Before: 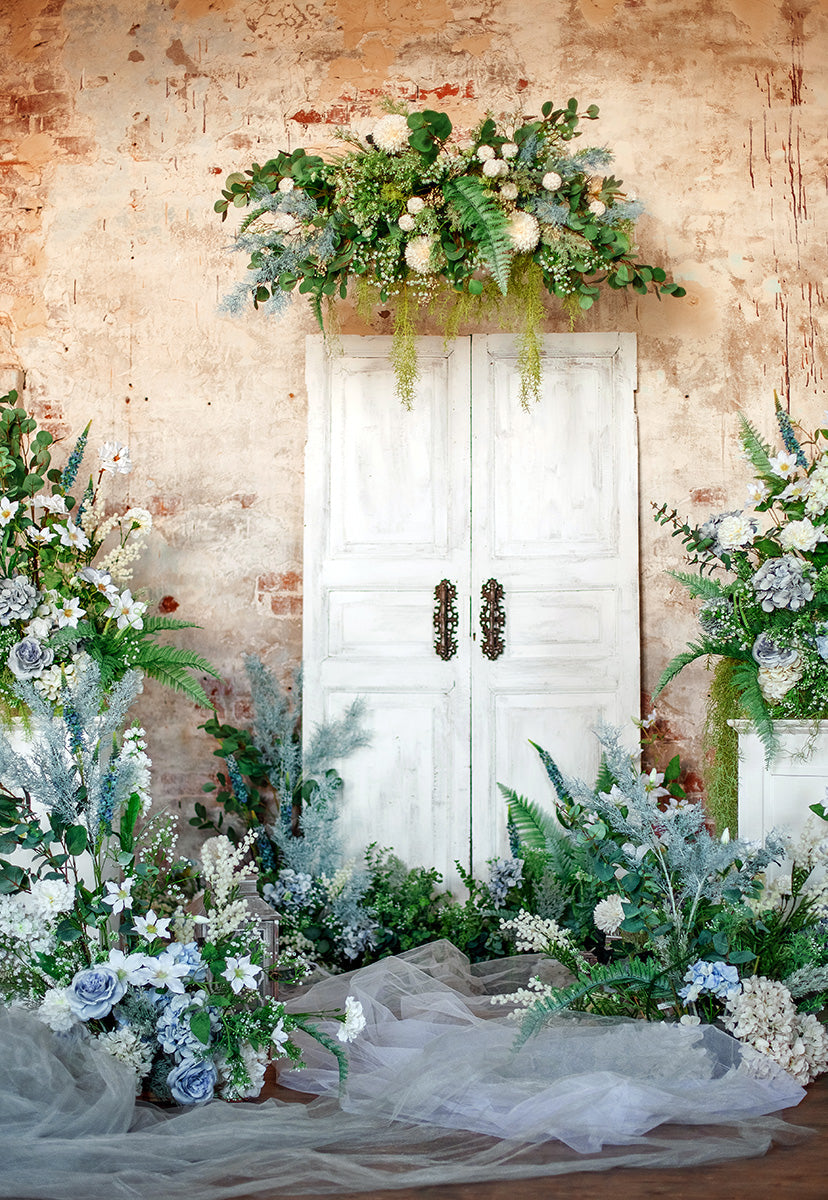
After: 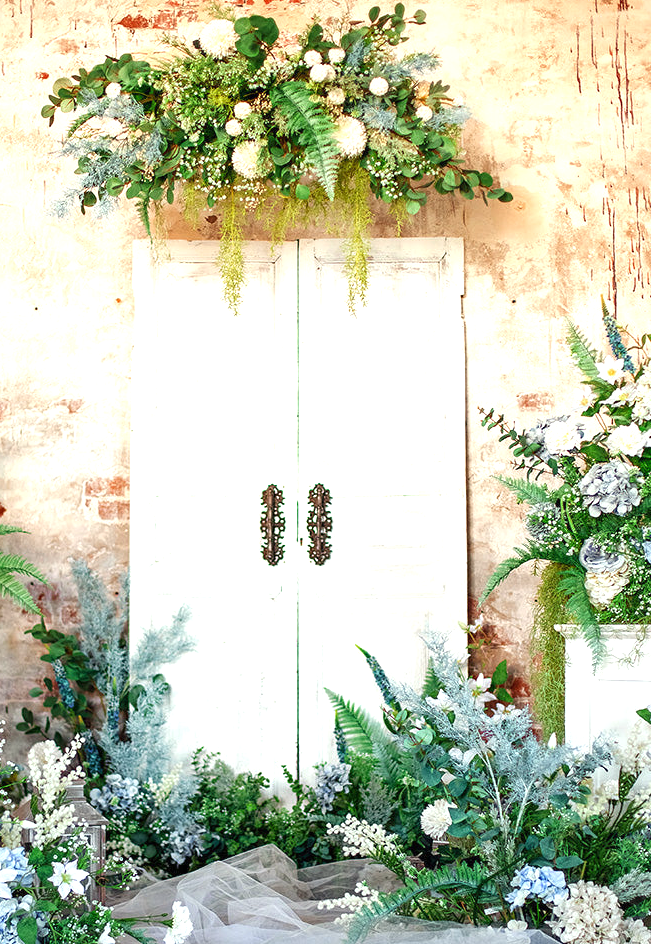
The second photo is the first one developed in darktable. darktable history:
crop and rotate: left 20.992%, top 7.948%, right 0.373%, bottom 13.384%
exposure: black level correction 0, exposure 0.692 EV, compensate exposure bias true, compensate highlight preservation false
color correction: highlights b* 3.02
